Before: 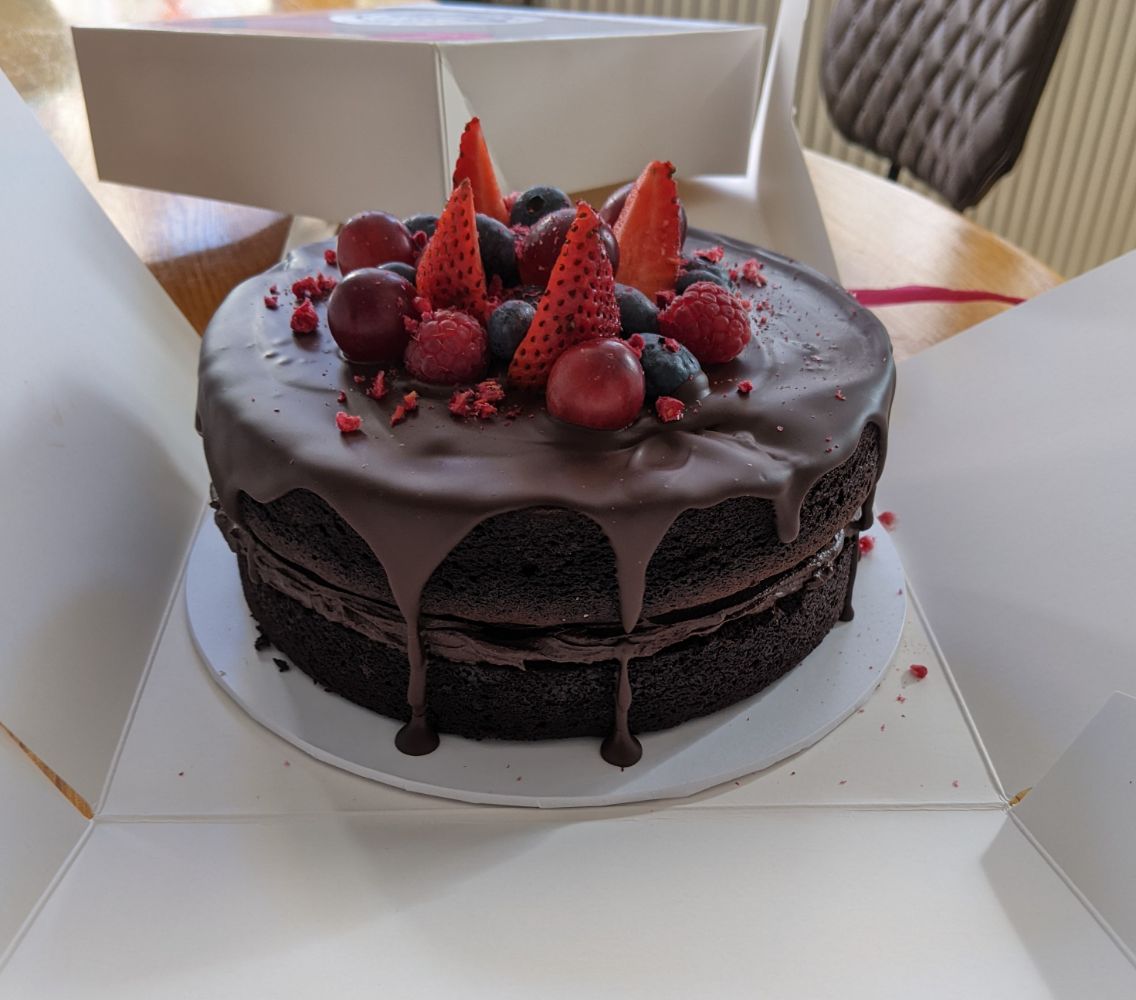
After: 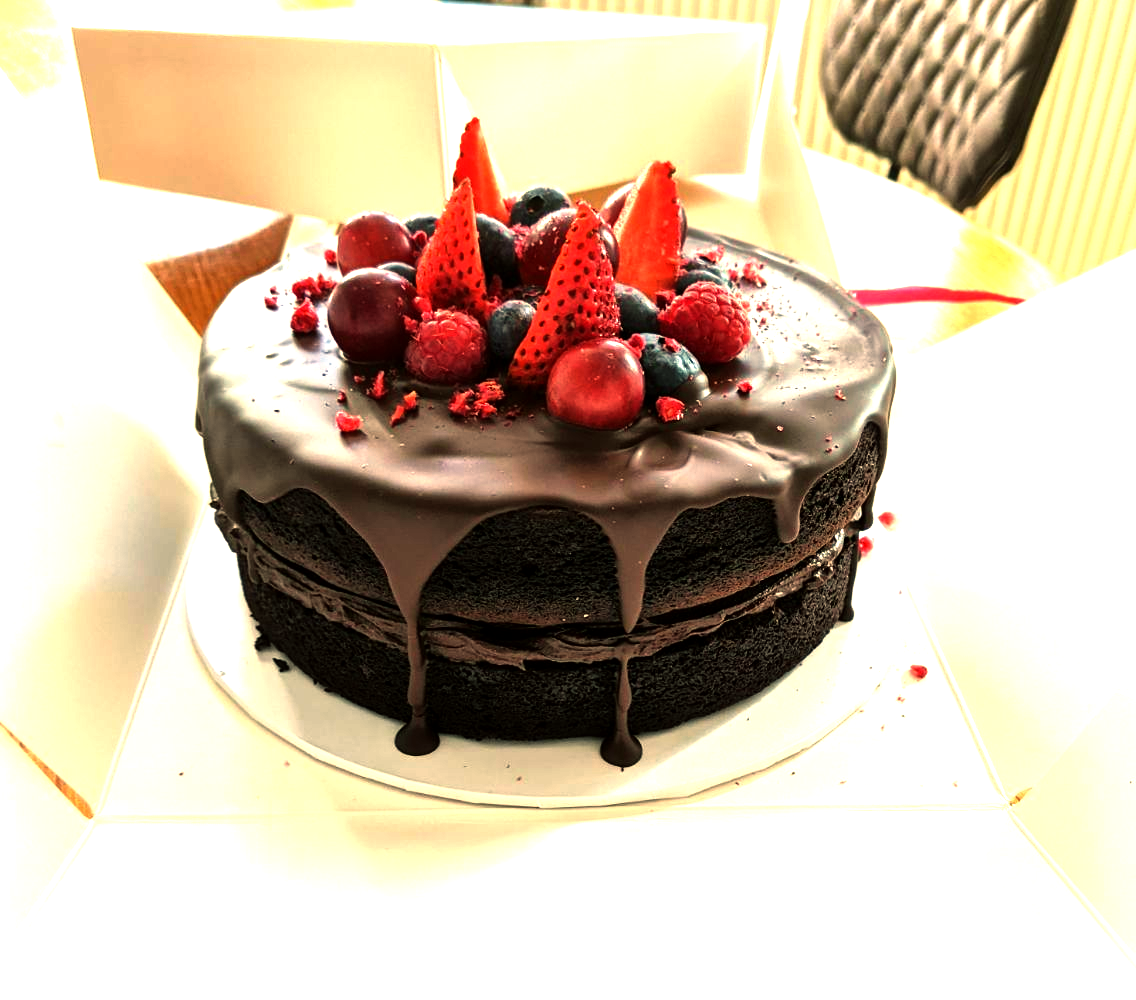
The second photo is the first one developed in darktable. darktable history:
color balance: mode lift, gamma, gain (sRGB), lift [1.014, 0.966, 0.918, 0.87], gamma [0.86, 0.734, 0.918, 0.976], gain [1.063, 1.13, 1.063, 0.86]
exposure: black level correction 0, exposure 1.75 EV, compensate exposure bias true, compensate highlight preservation false
